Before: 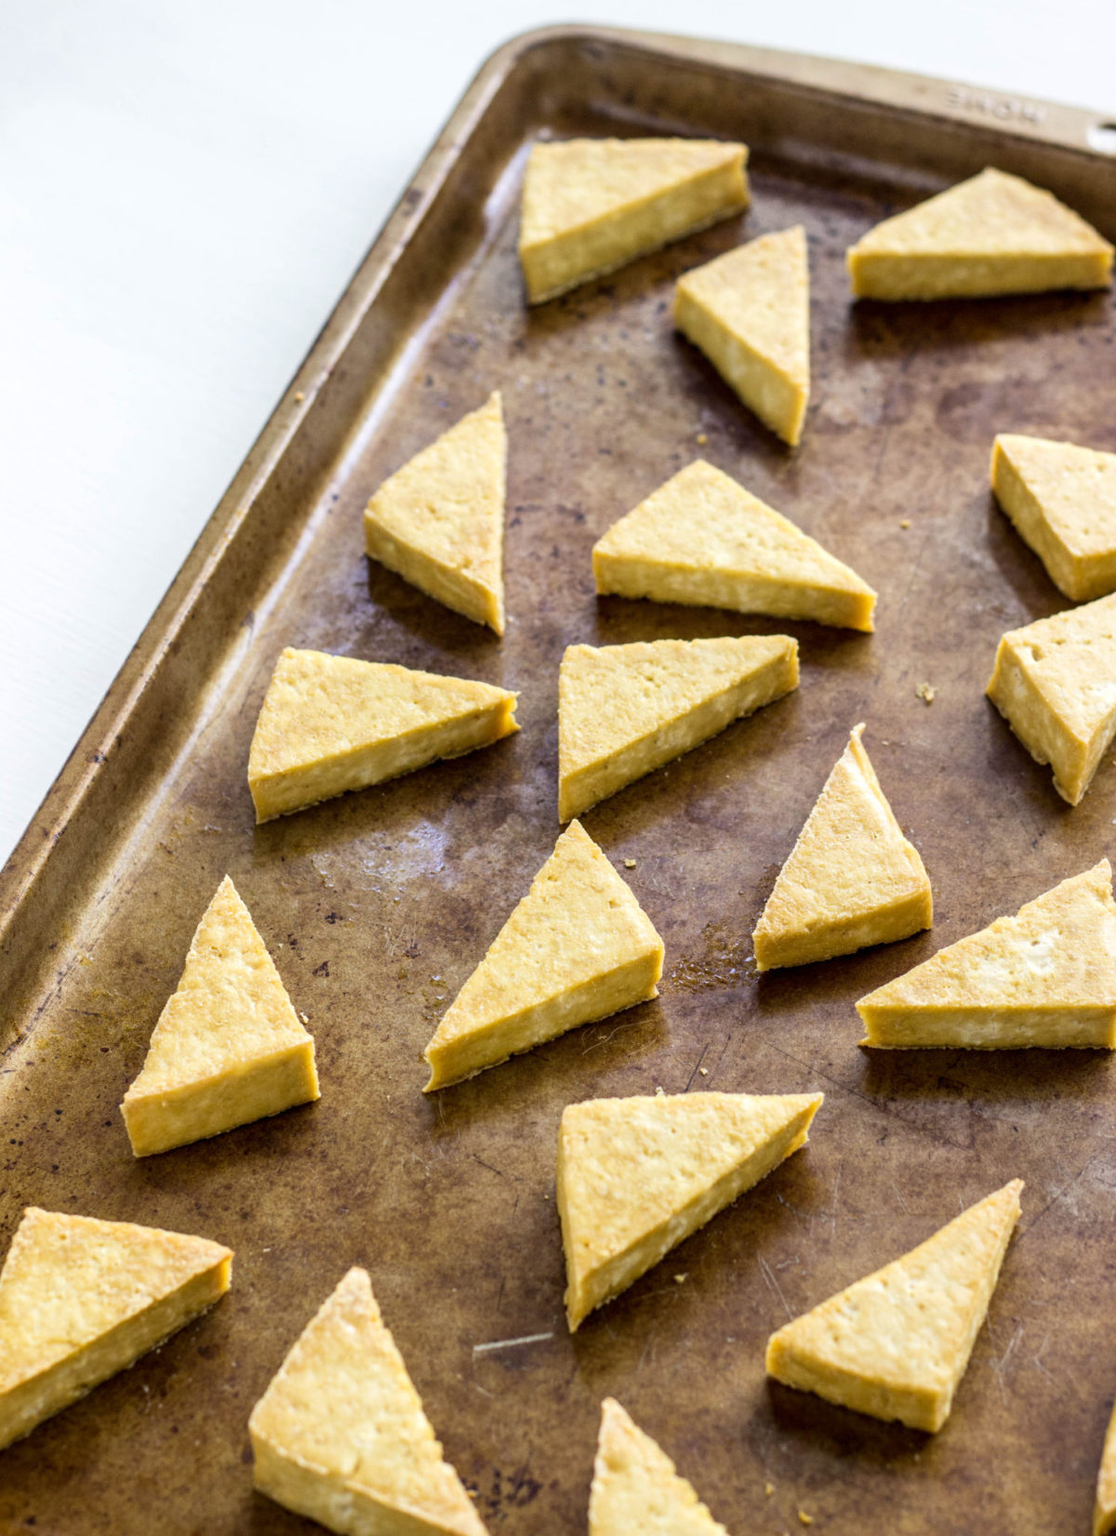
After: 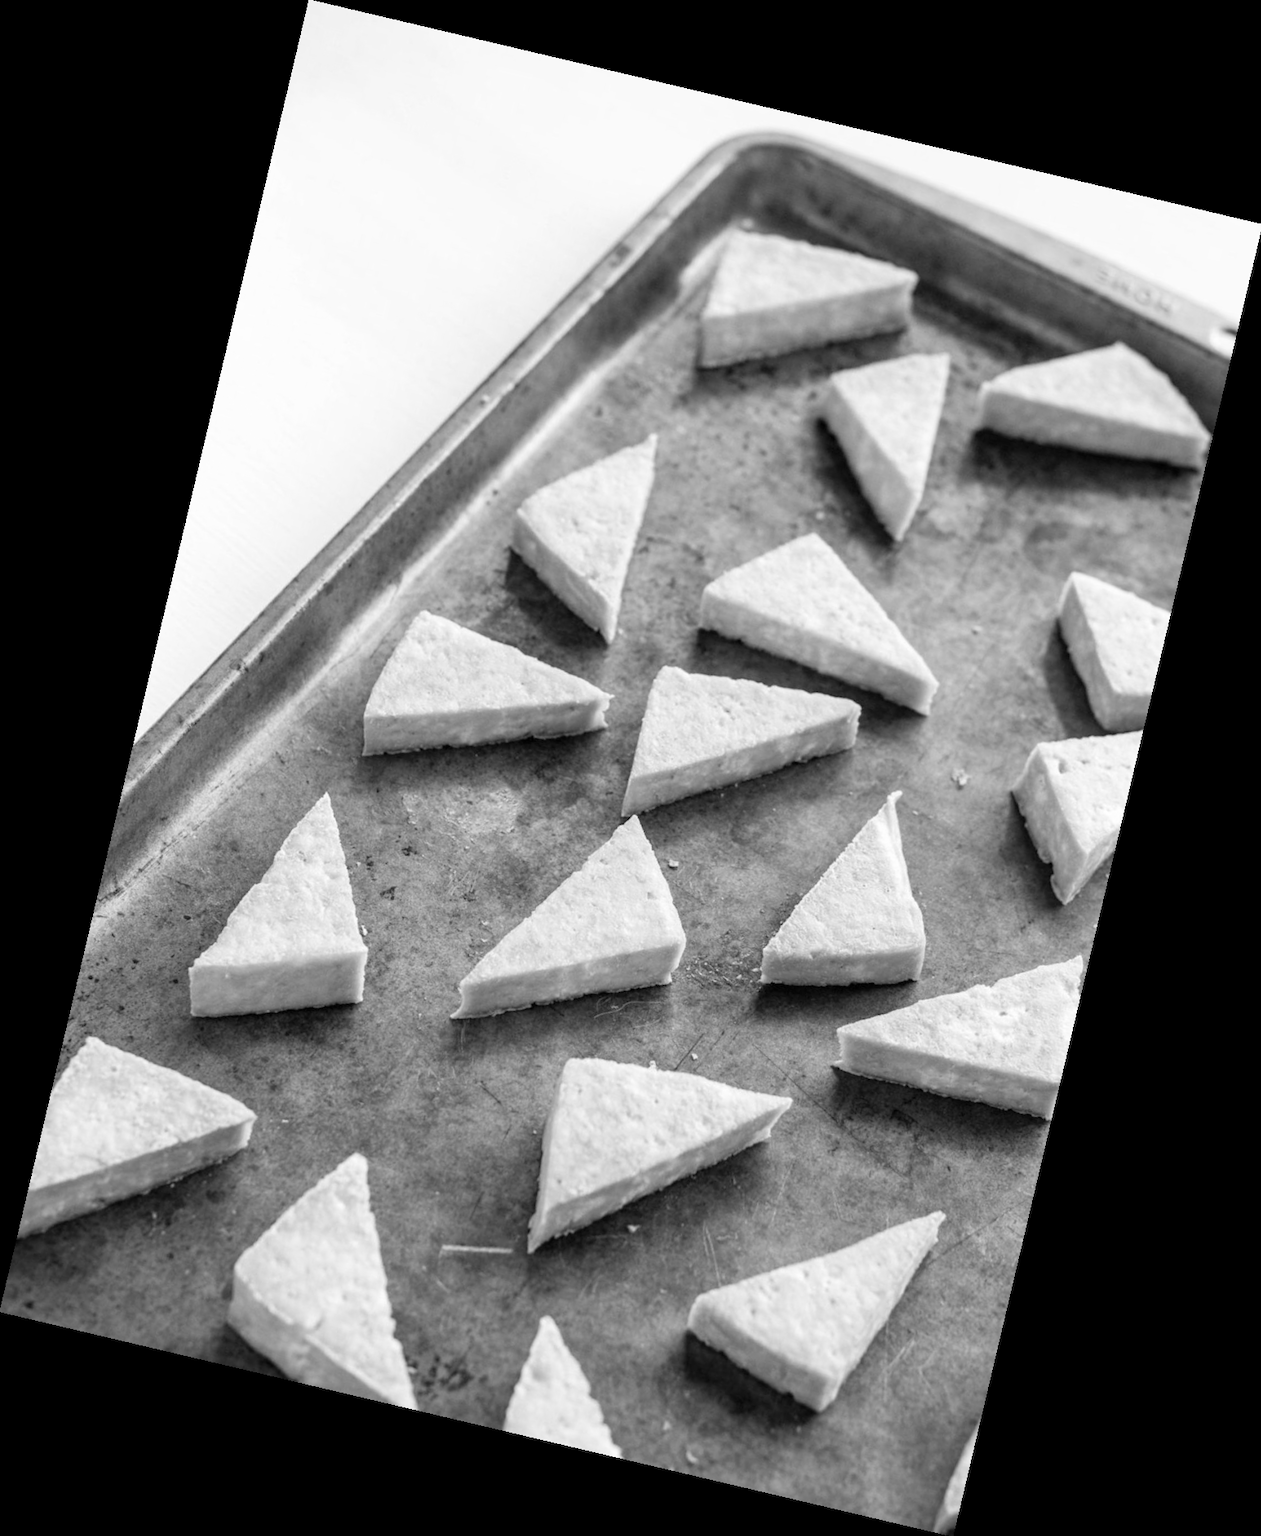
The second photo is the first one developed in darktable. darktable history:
rotate and perspective: rotation 13.27°, automatic cropping off
contrast brightness saturation: brightness 0.09, saturation 0.19
monochrome: on, module defaults
